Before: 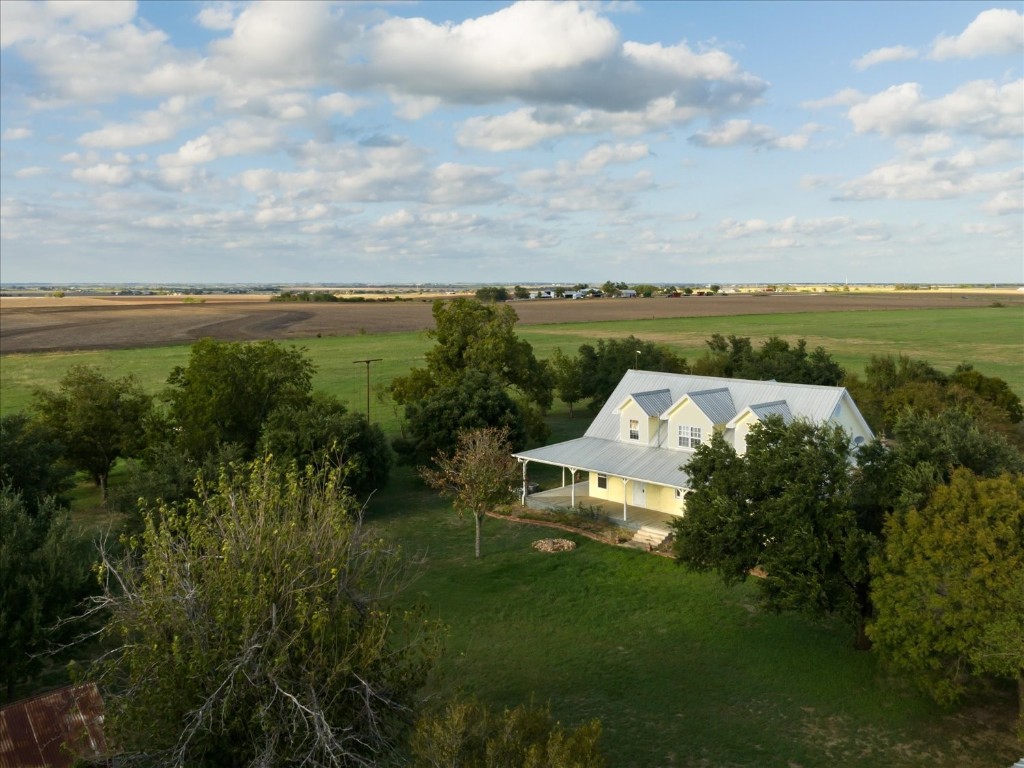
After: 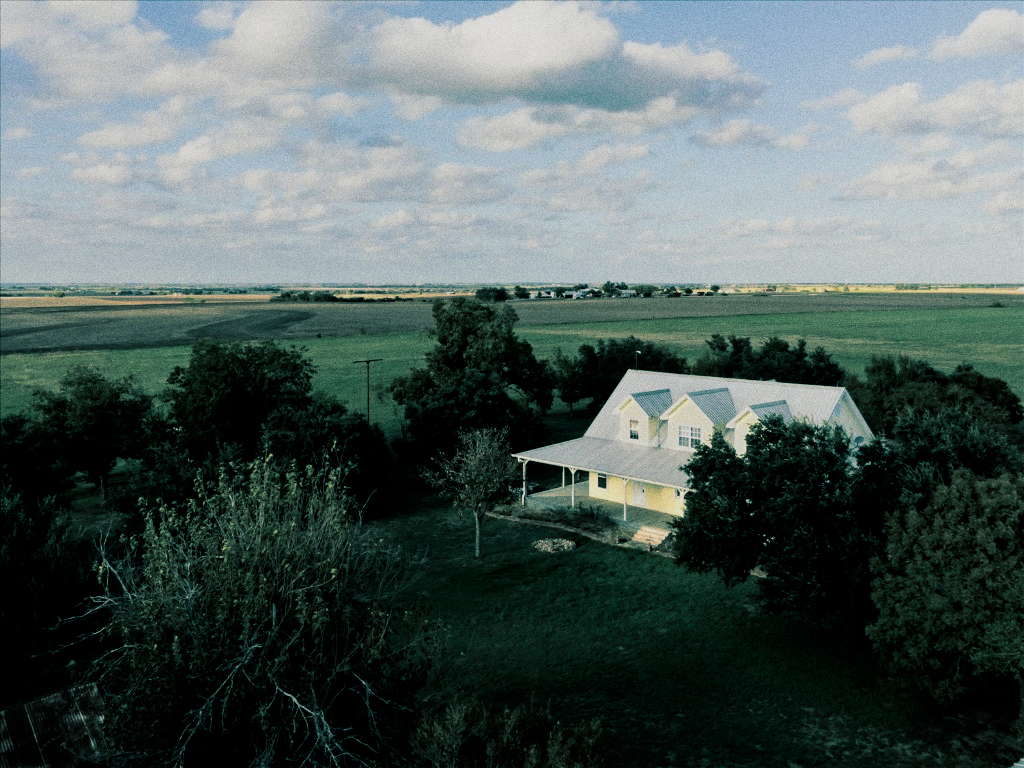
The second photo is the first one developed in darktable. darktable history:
filmic rgb: black relative exposure -5 EV, hardness 2.88, contrast 1.3, highlights saturation mix -30%
split-toning: shadows › hue 183.6°, shadows › saturation 0.52, highlights › hue 0°, highlights › saturation 0
contrast brightness saturation: brightness -0.09
grain: coarseness 8.68 ISO, strength 31.94%
